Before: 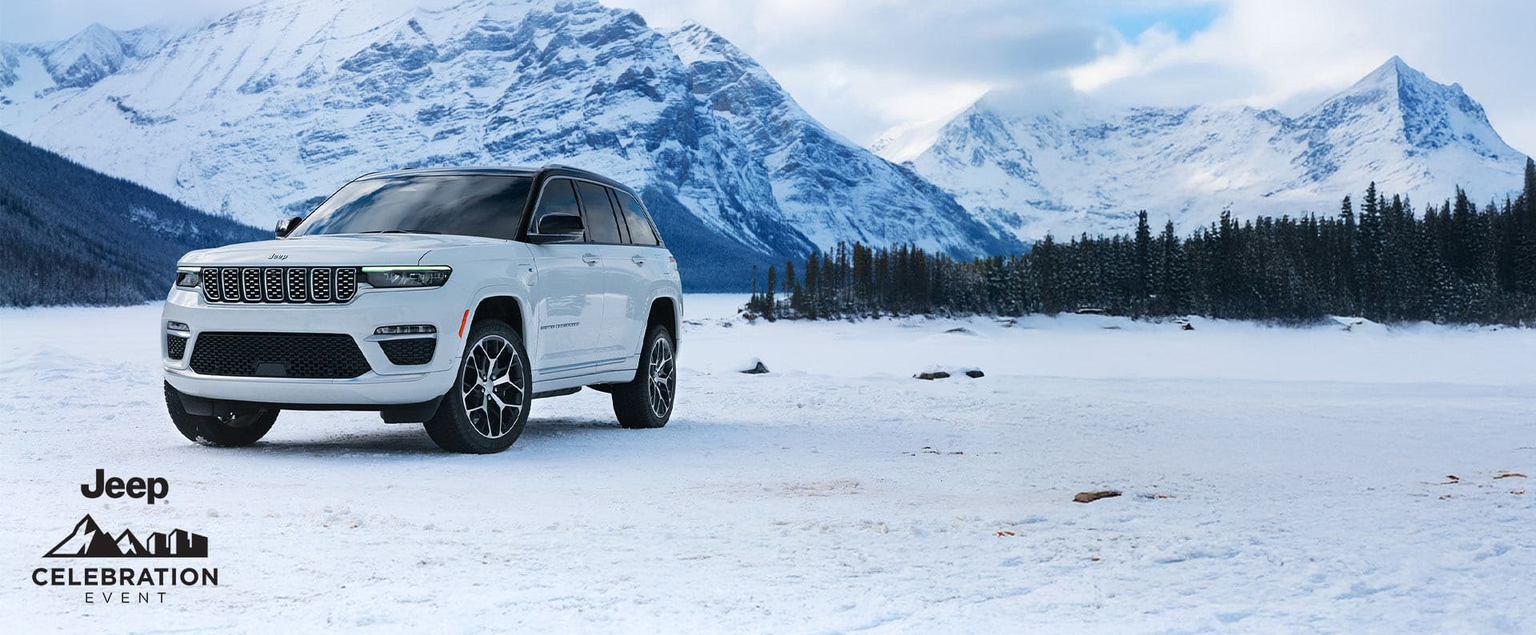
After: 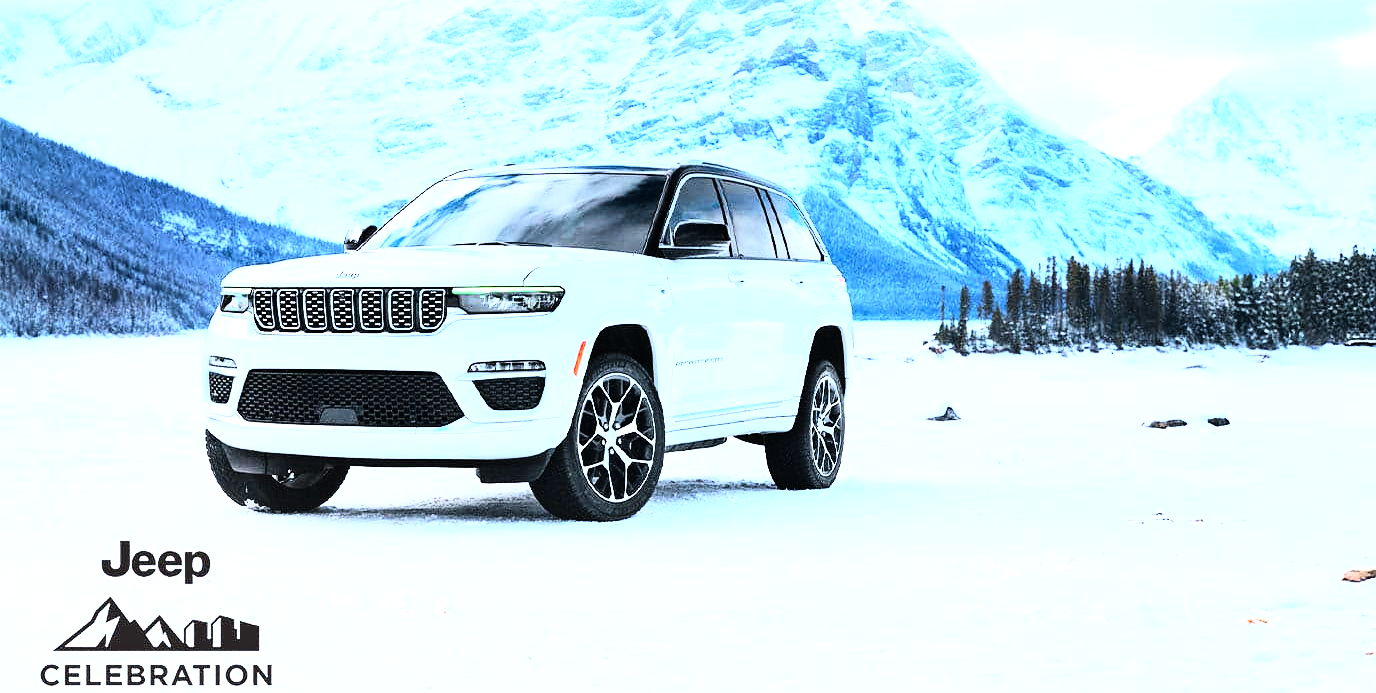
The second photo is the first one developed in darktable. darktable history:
rgb curve: curves: ch0 [(0, 0) (0.21, 0.15) (0.24, 0.21) (0.5, 0.75) (0.75, 0.96) (0.89, 0.99) (1, 1)]; ch1 [(0, 0.02) (0.21, 0.13) (0.25, 0.2) (0.5, 0.67) (0.75, 0.9) (0.89, 0.97) (1, 1)]; ch2 [(0, 0.02) (0.21, 0.13) (0.25, 0.2) (0.5, 0.67) (0.75, 0.9) (0.89, 0.97) (1, 1)], compensate middle gray true
crop: top 5.803%, right 27.864%, bottom 5.804%
exposure: black level correction 0, exposure 1.173 EV, compensate exposure bias true, compensate highlight preservation false
